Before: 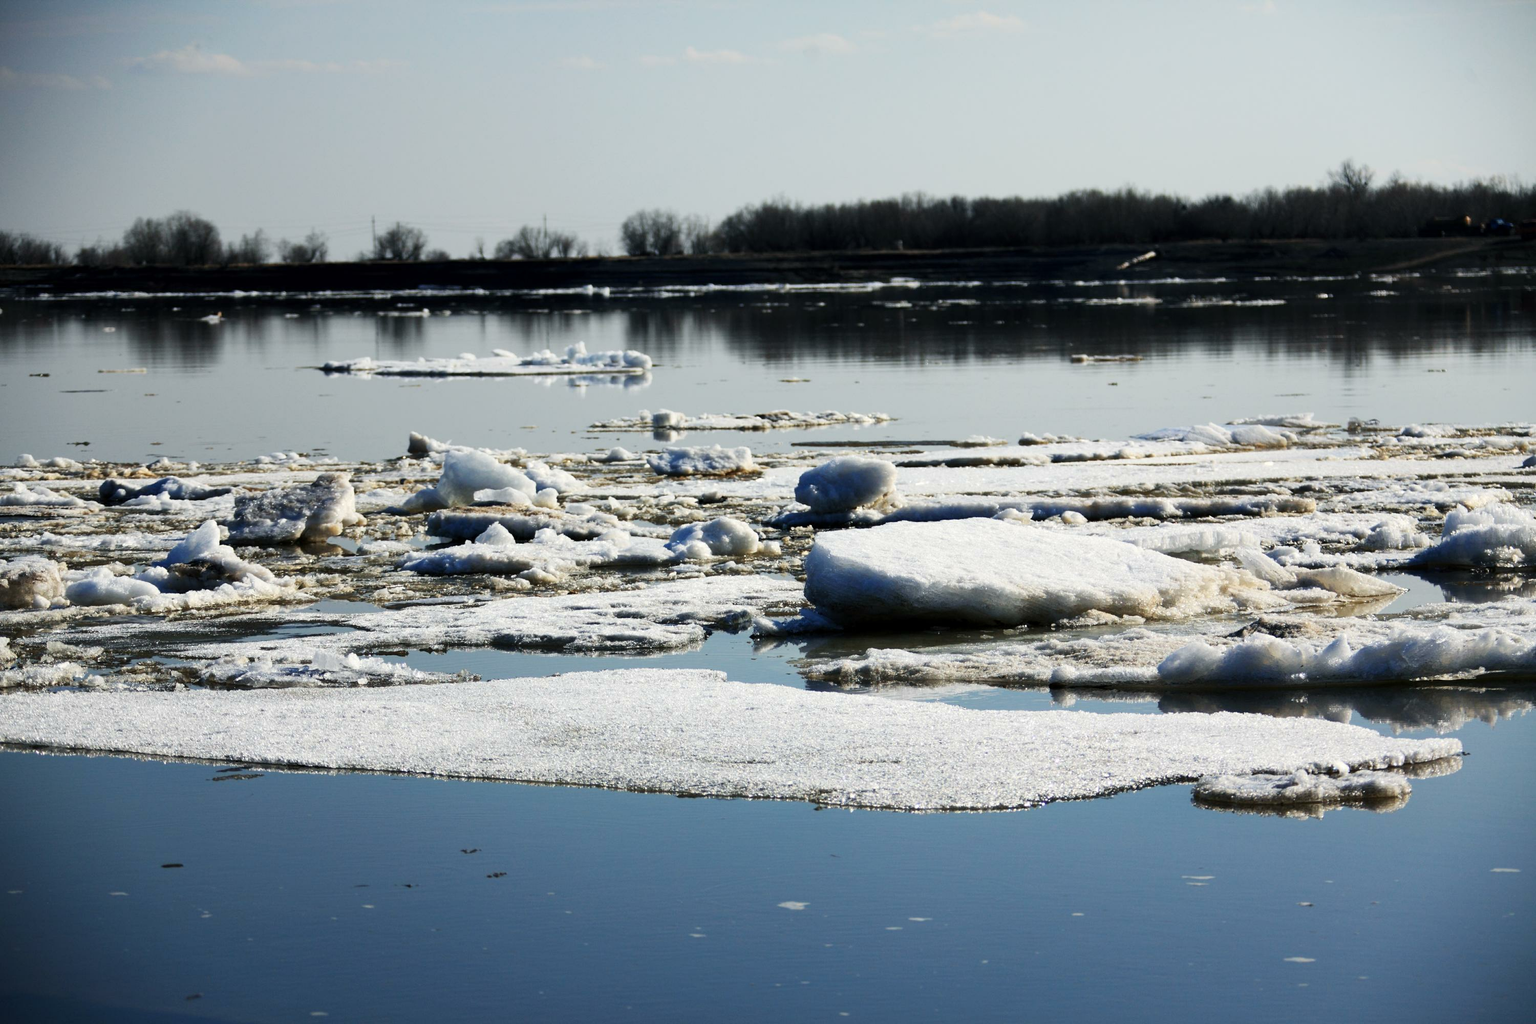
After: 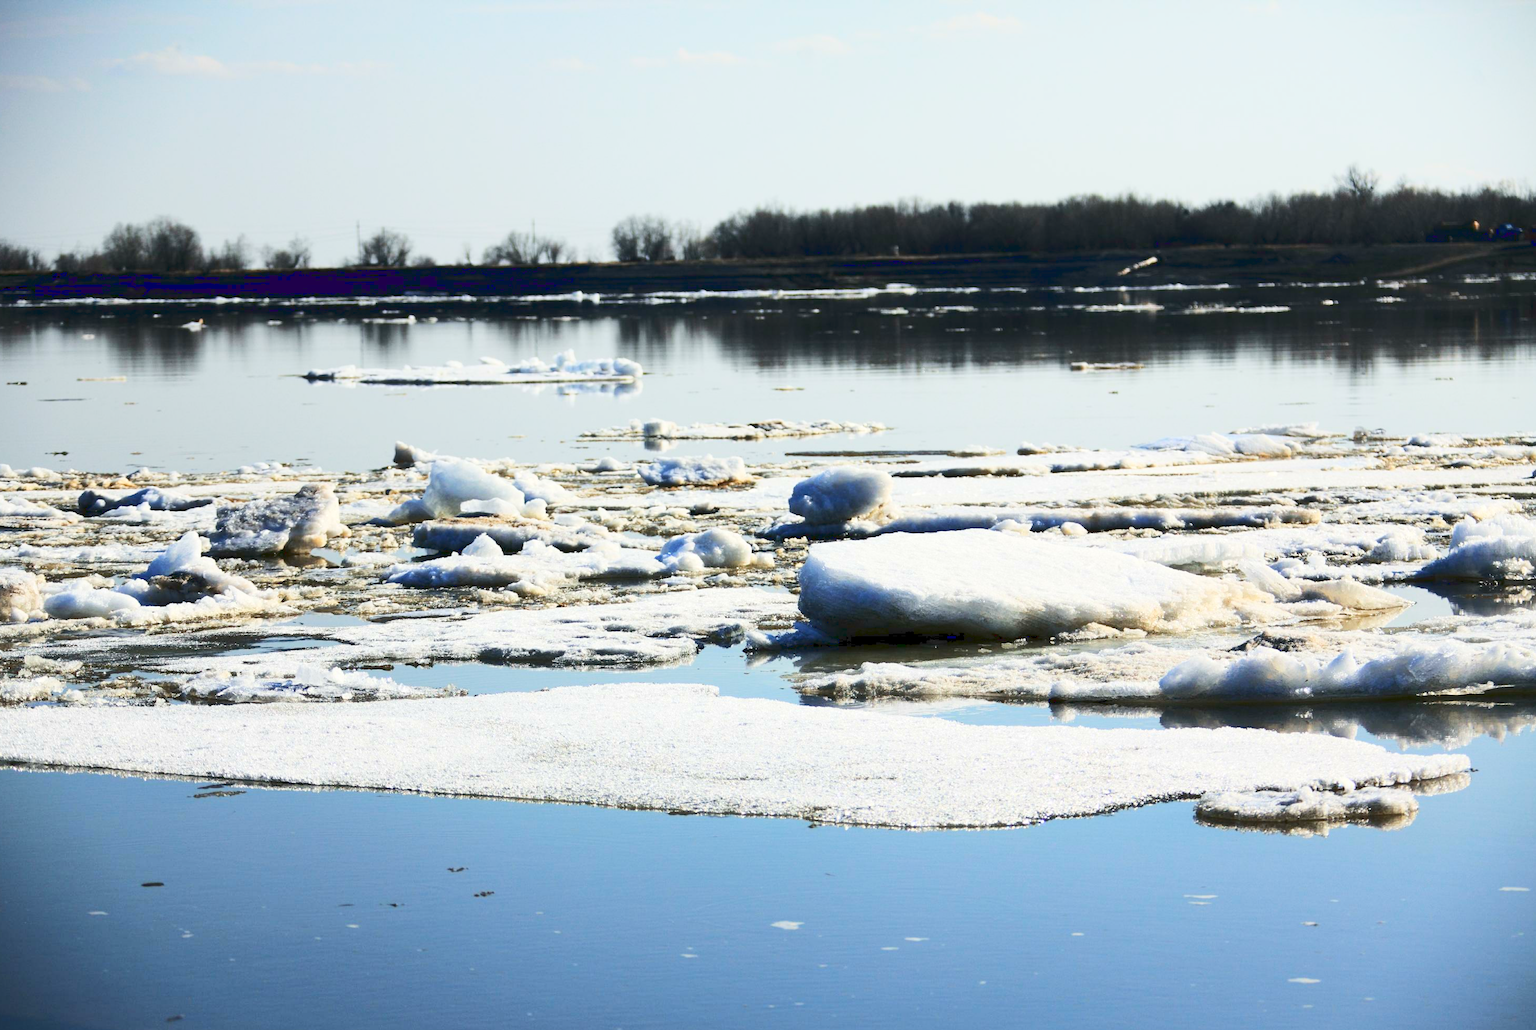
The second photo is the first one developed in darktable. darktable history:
crop and rotate: left 1.514%, right 0.558%, bottom 1.5%
base curve: curves: ch0 [(0, 0.007) (0.028, 0.063) (0.121, 0.311) (0.46, 0.743) (0.859, 0.957) (1, 1)]
tone equalizer: edges refinement/feathering 500, mask exposure compensation -1.57 EV, preserve details no
